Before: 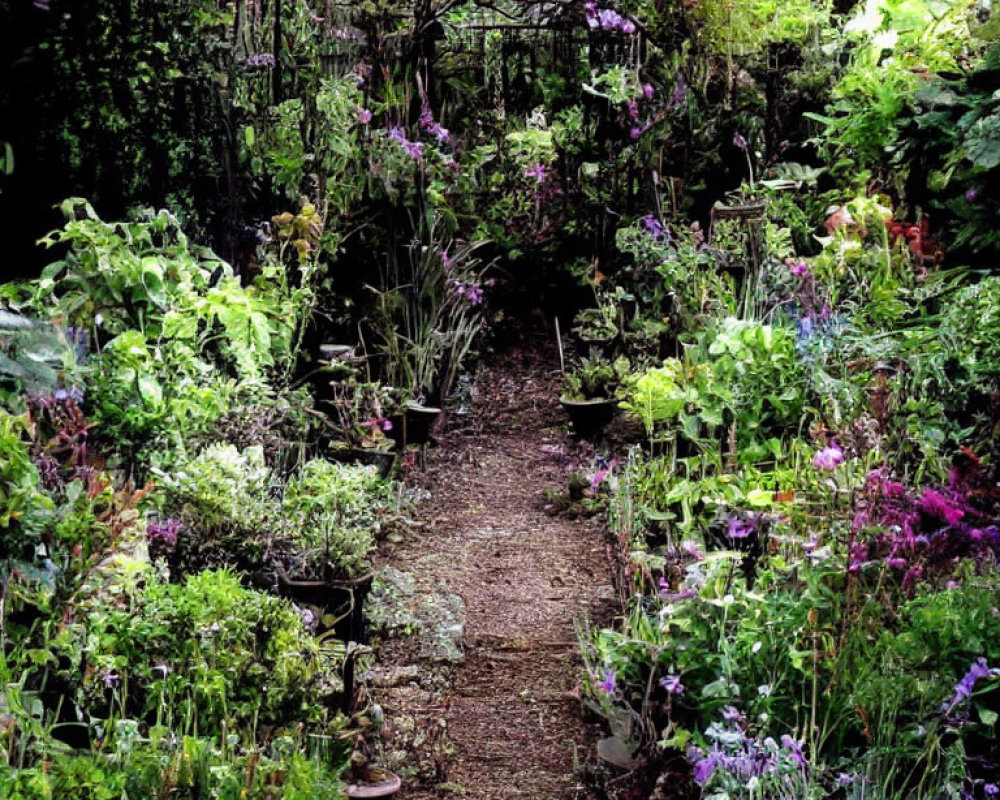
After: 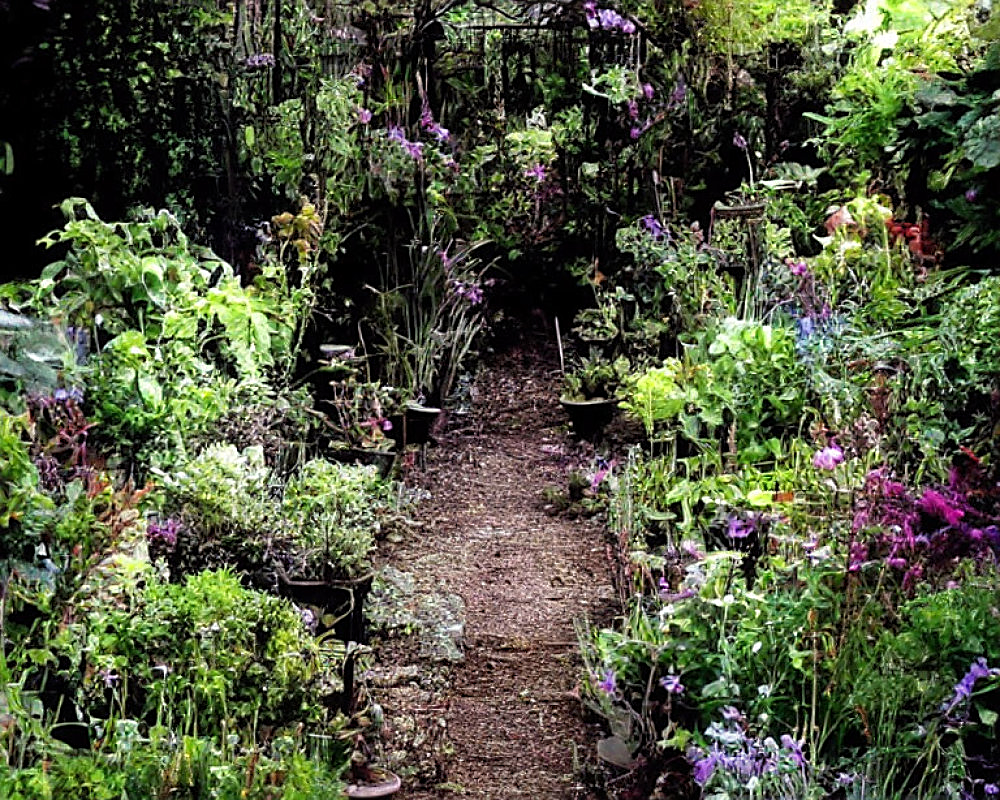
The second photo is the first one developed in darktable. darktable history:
sharpen: on, module defaults
levels: black 0.08%, levels [0, 0.492, 0.984]
